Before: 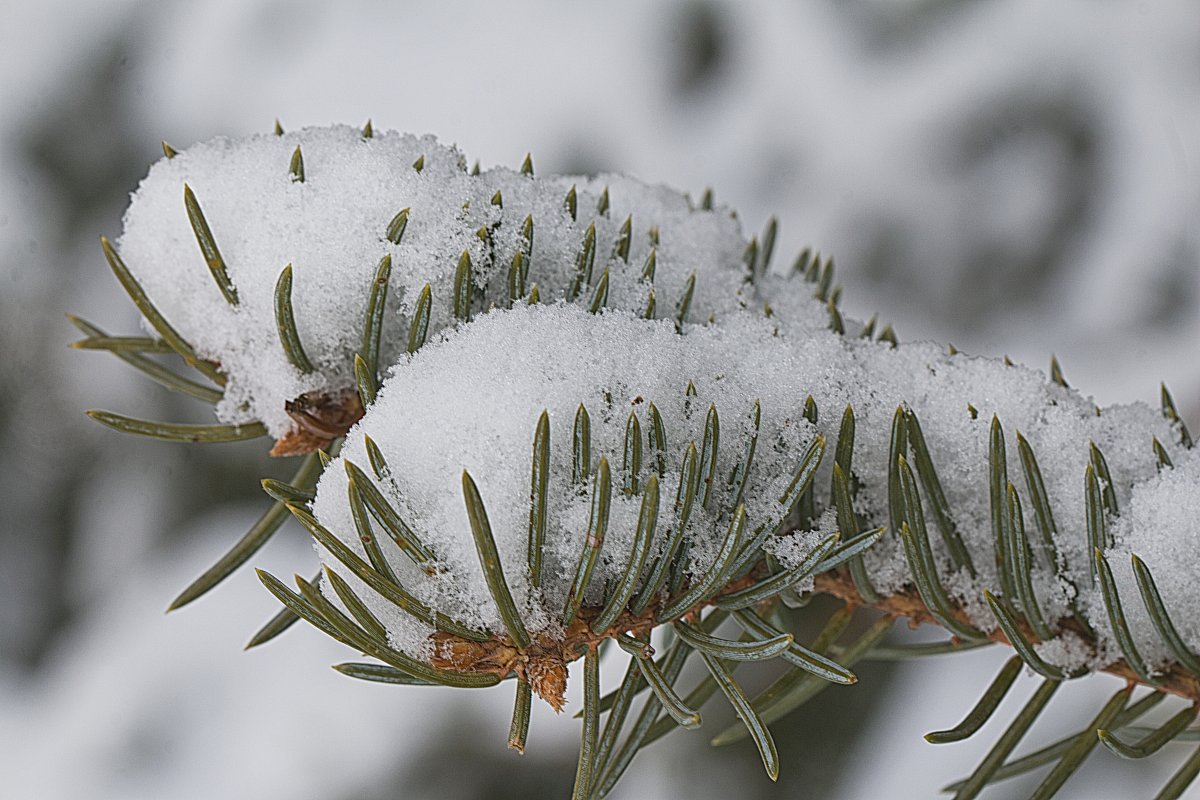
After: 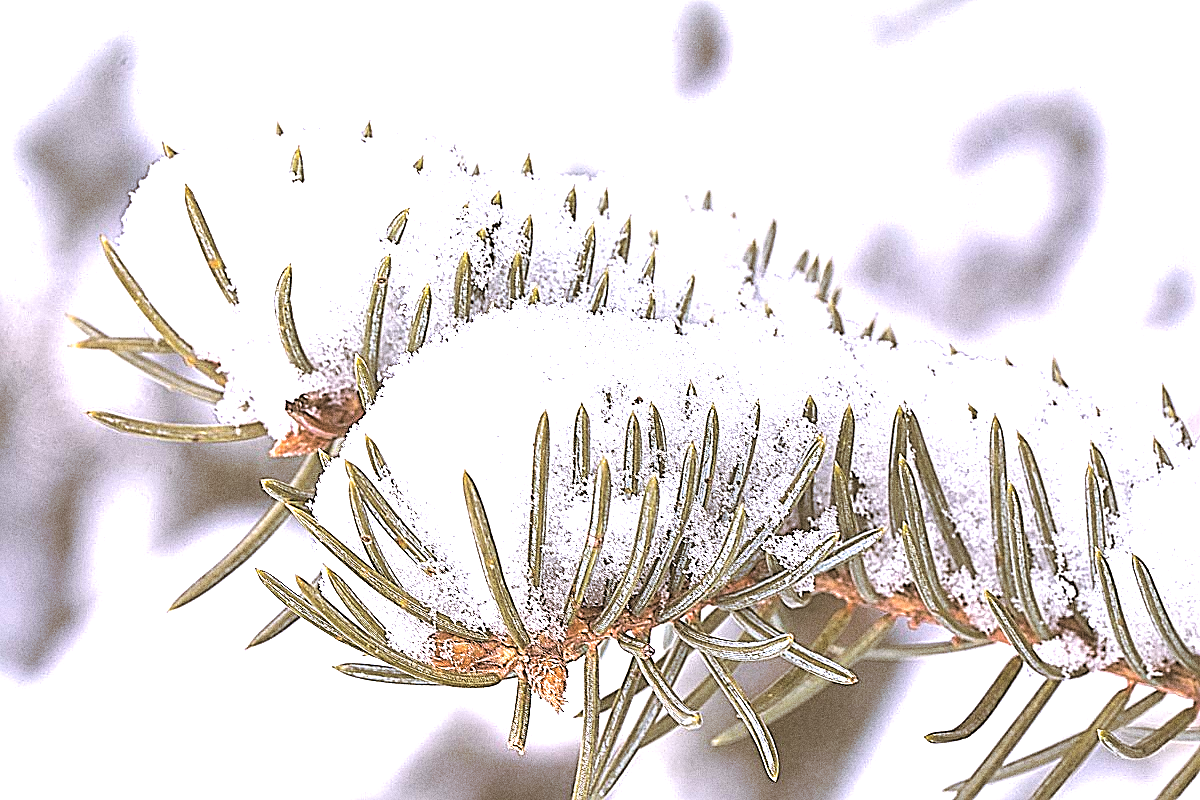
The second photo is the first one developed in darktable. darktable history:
white balance: red 1.066, blue 1.119
exposure: black level correction 0, exposure 1.975 EV, compensate exposure bias true, compensate highlight preservation false
sharpen: radius 1.4, amount 1.25, threshold 0.7
split-toning: shadows › hue 32.4°, shadows › saturation 0.51, highlights › hue 180°, highlights › saturation 0, balance -60.17, compress 55.19%
grain: coarseness 0.09 ISO, strength 40%
